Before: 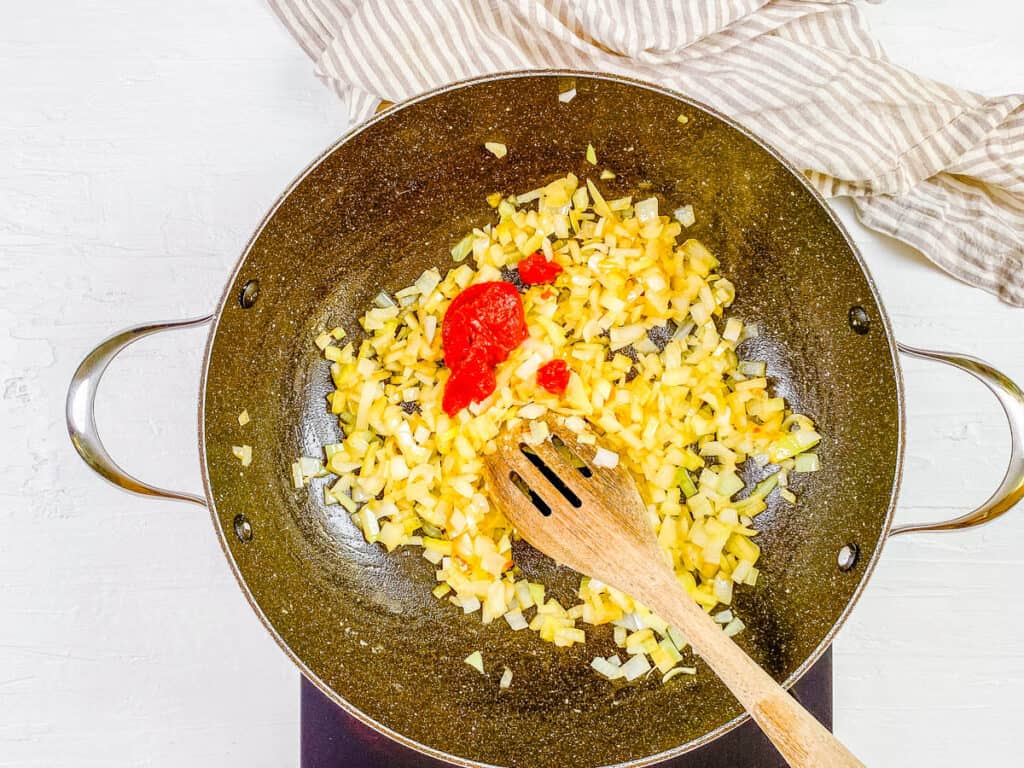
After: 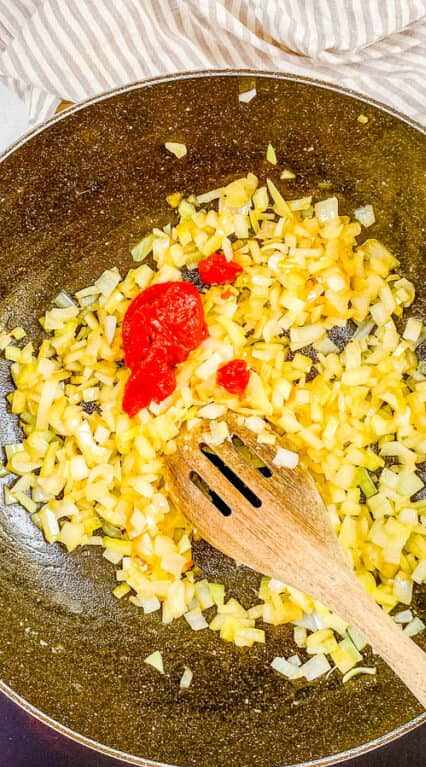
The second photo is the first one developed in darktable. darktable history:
crop: left 31.258%, right 27.096%
